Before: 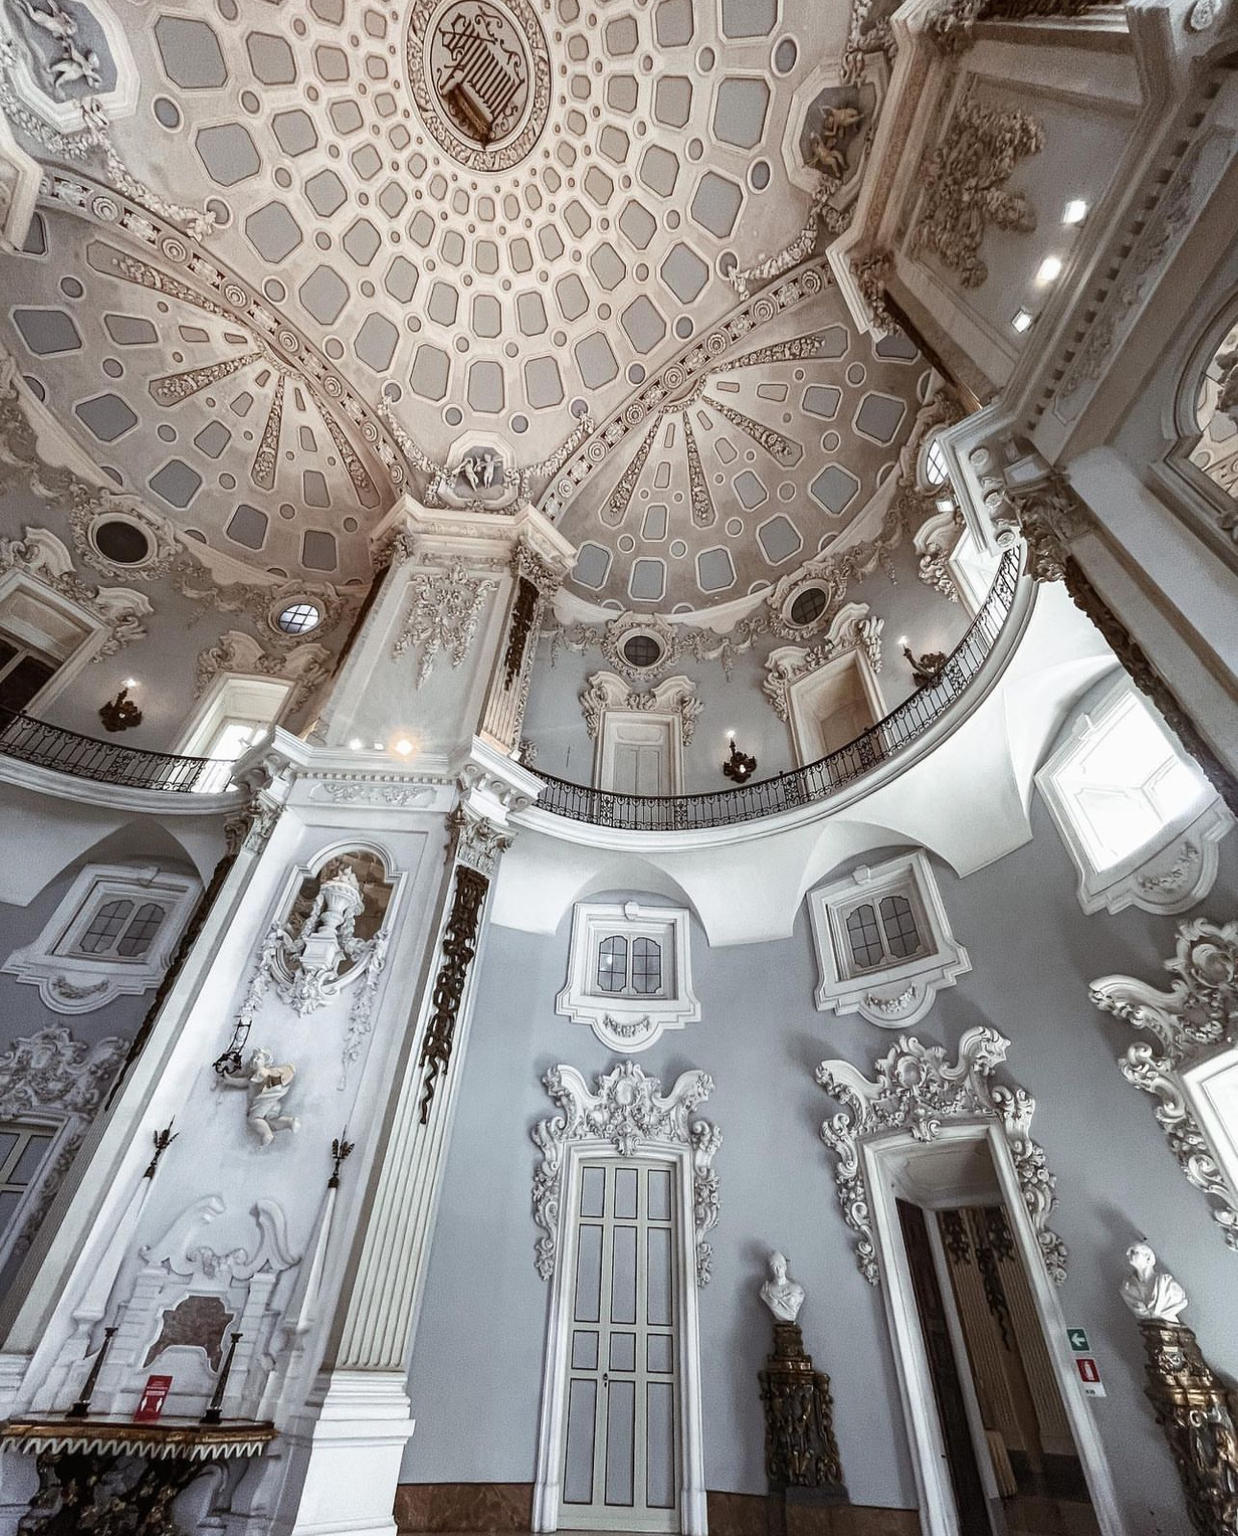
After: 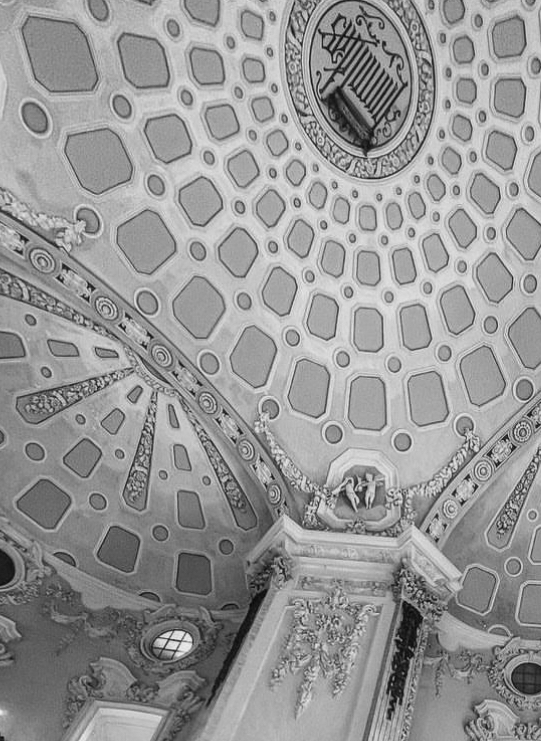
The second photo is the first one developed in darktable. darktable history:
color calibration: output gray [0.246, 0.254, 0.501, 0], gray › normalize channels true, illuminant same as pipeline (D50), adaptation XYZ, x 0.346, y 0.359, gamut compression 0
local contrast: detail 110%
color balance rgb: linear chroma grading › global chroma 9.31%, global vibrance 41.49%
crop and rotate: left 10.817%, top 0.062%, right 47.194%, bottom 53.626%
